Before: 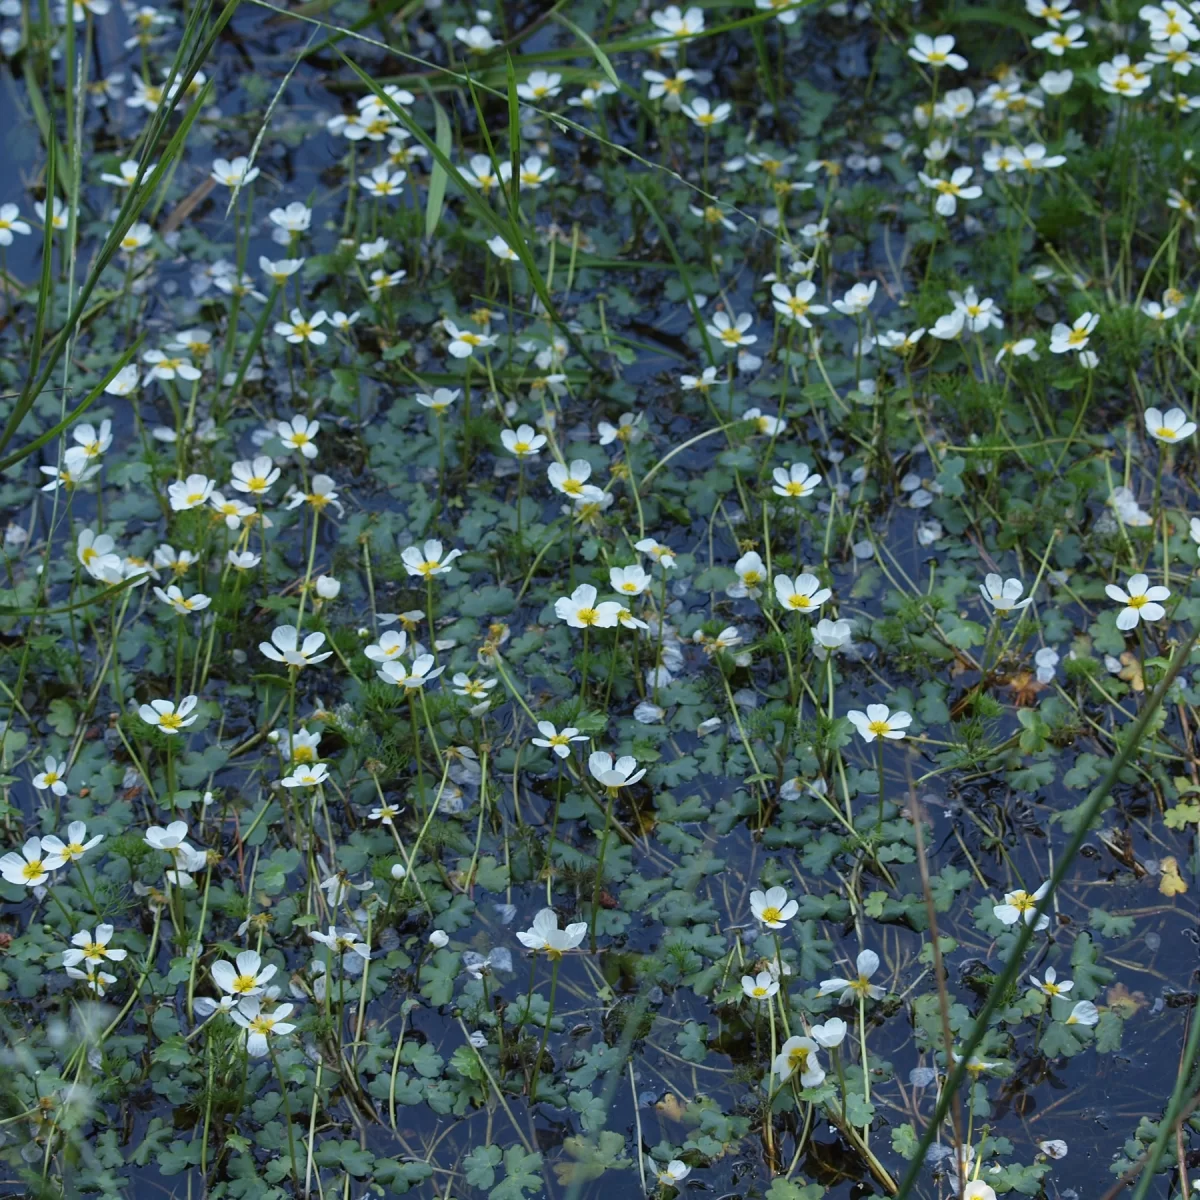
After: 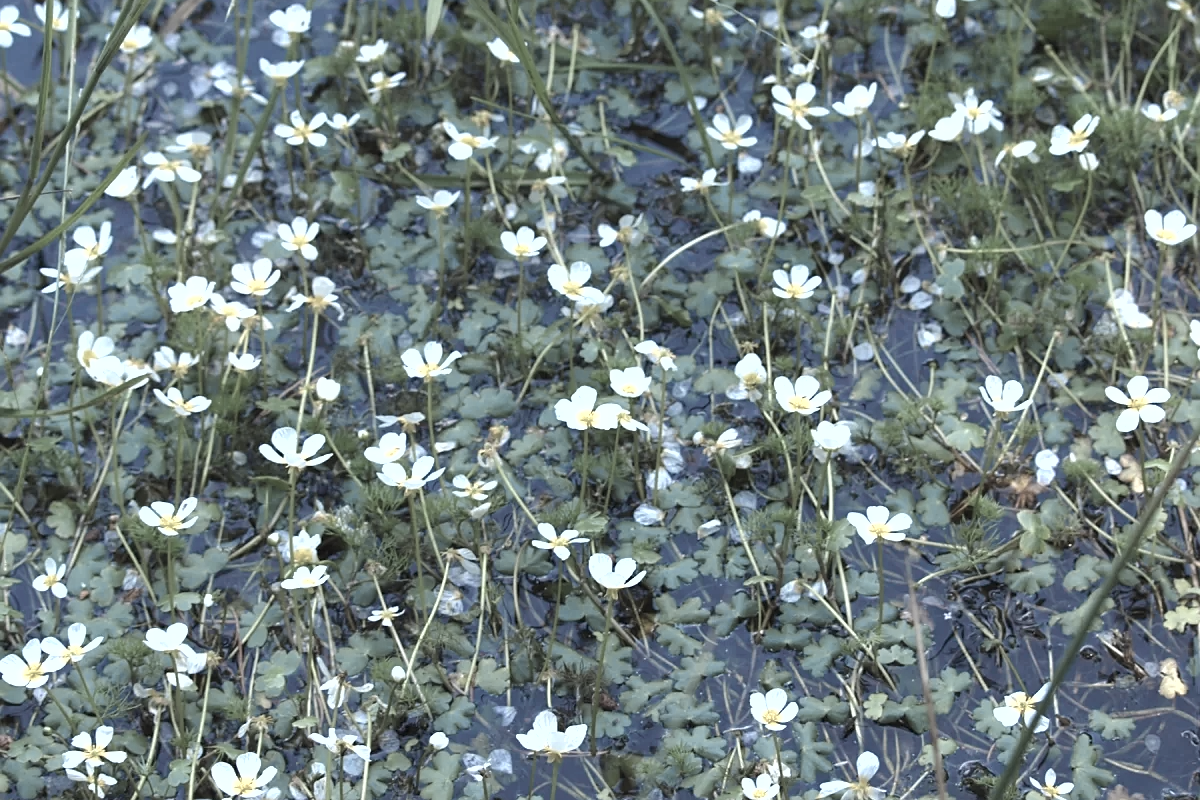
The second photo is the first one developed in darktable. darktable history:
exposure: black level correction 0, exposure 1.199 EV, compensate highlight preservation false
crop: top 16.512%, bottom 16.765%
sharpen: amount 0.21
shadows and highlights: shadows 25.83, white point adjustment -3.02, highlights -29.73
color zones: curves: ch1 [(0.238, 0.163) (0.476, 0.2) (0.733, 0.322) (0.848, 0.134)]
